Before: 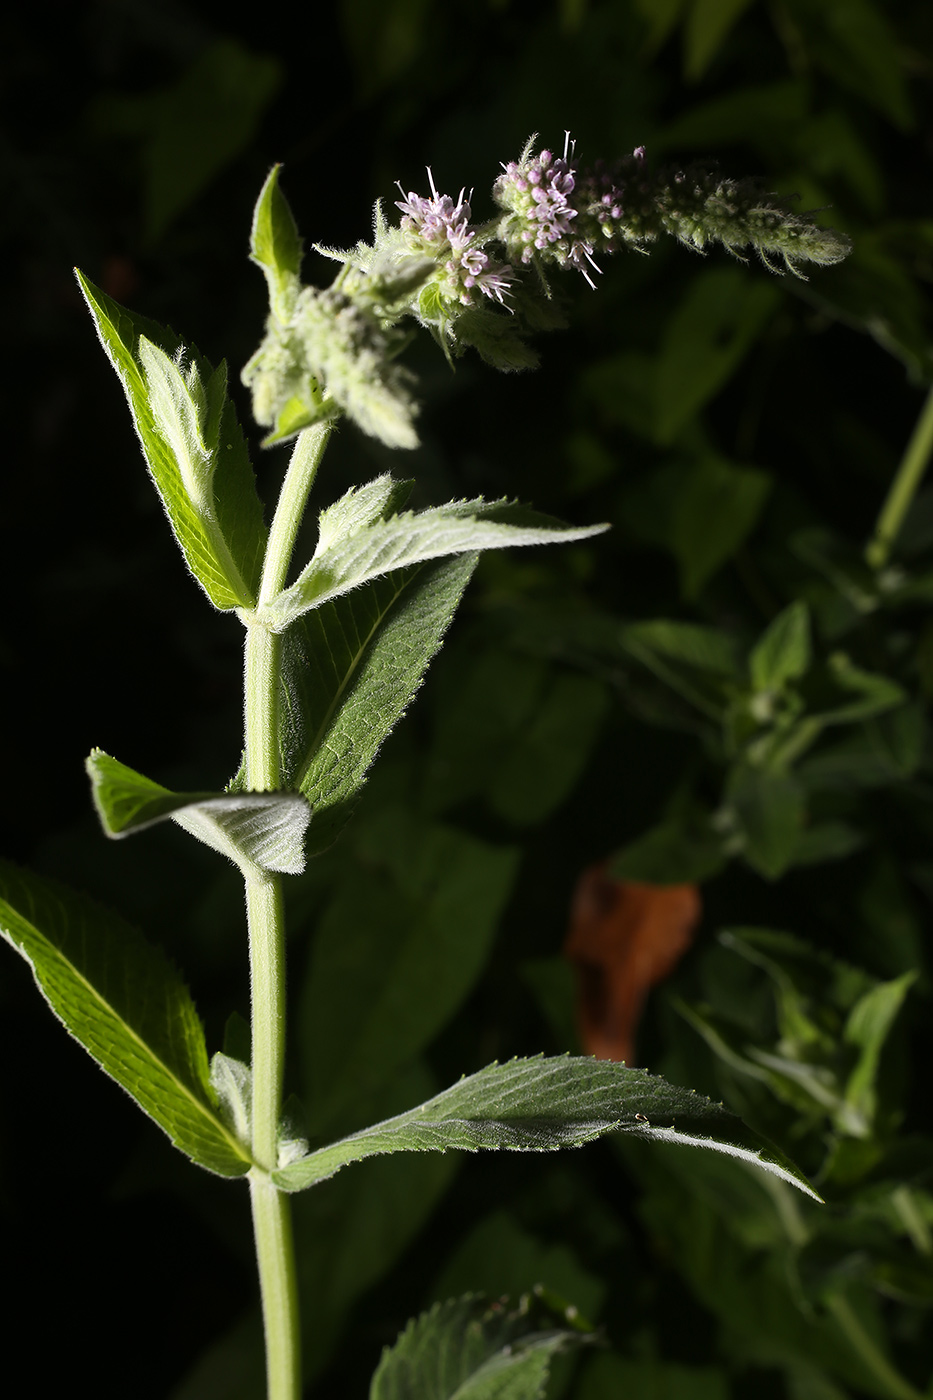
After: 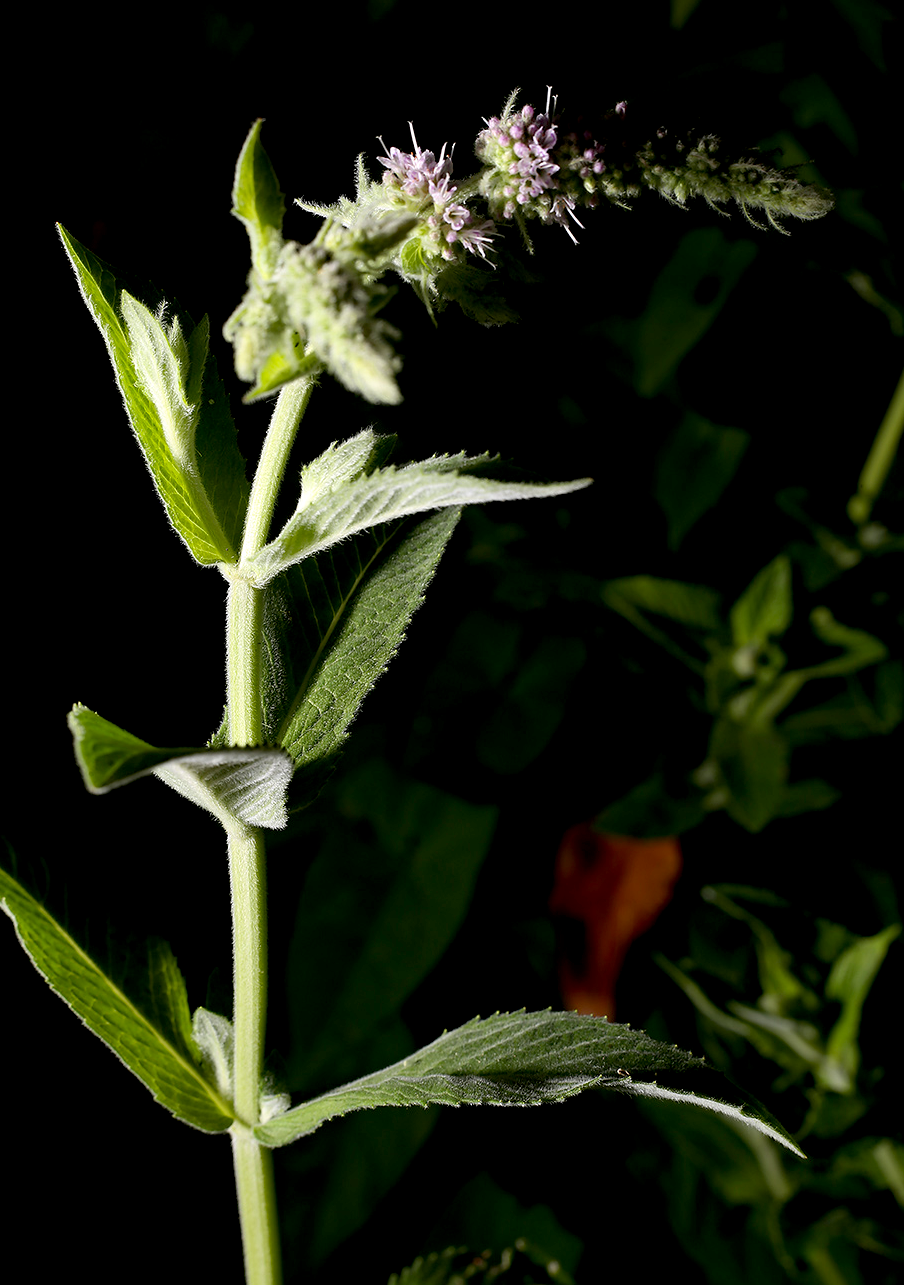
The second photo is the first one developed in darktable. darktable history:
crop: left 1.964%, top 3.251%, right 1.122%, bottom 4.933%
exposure: black level correction 0.01, exposure 0.014 EV, compensate highlight preservation false
haze removal: compatibility mode true, adaptive false
